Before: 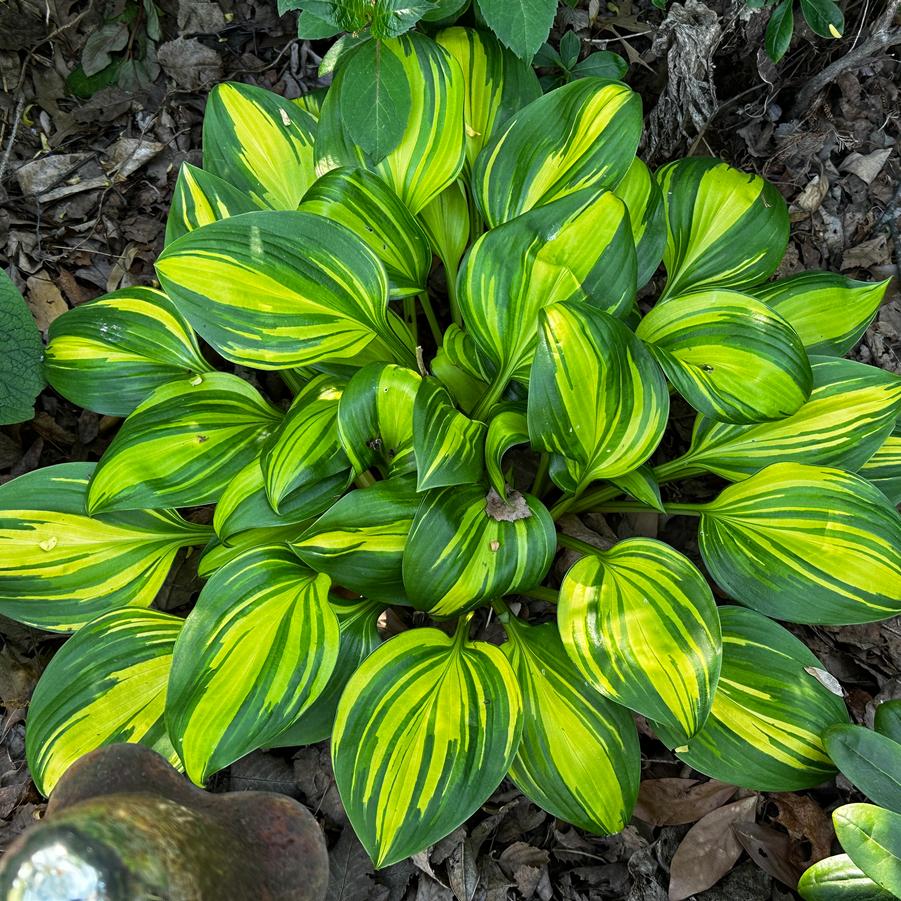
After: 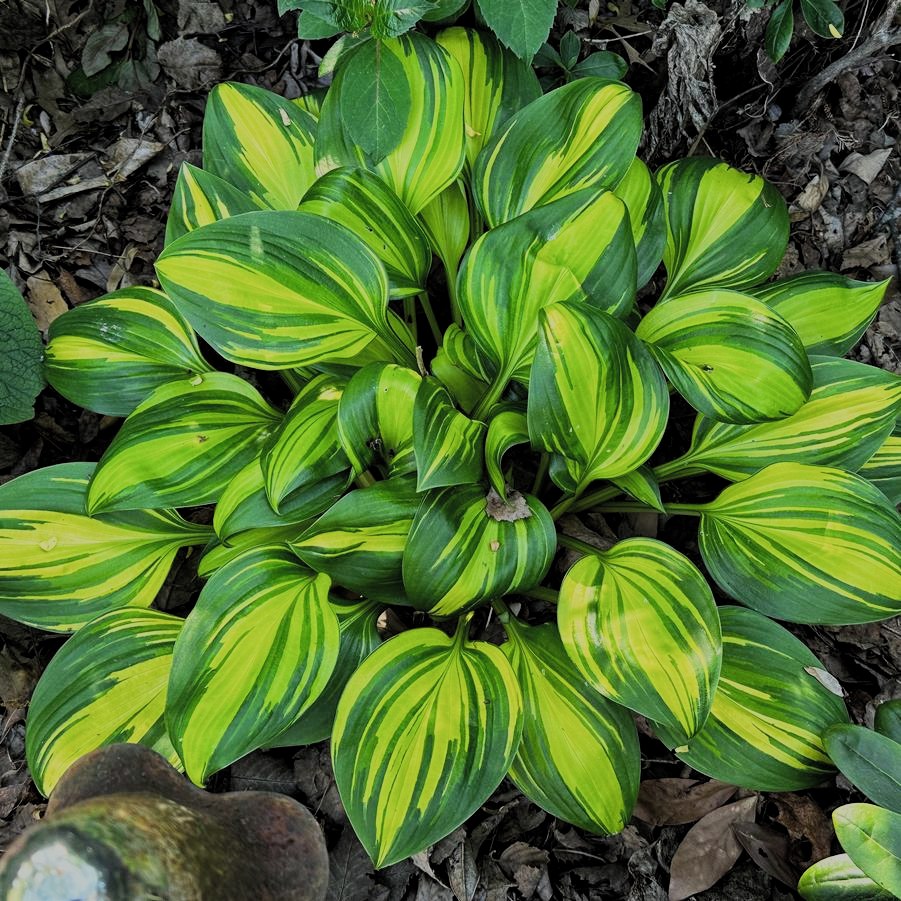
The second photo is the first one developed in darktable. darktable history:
local contrast: mode bilateral grid, contrast 21, coarseness 50, detail 102%, midtone range 0.2
filmic rgb: black relative exposure -6.14 EV, white relative exposure 6.98 EV, hardness 2.27, preserve chrominance RGB euclidean norm, color science v5 (2021), contrast in shadows safe, contrast in highlights safe
